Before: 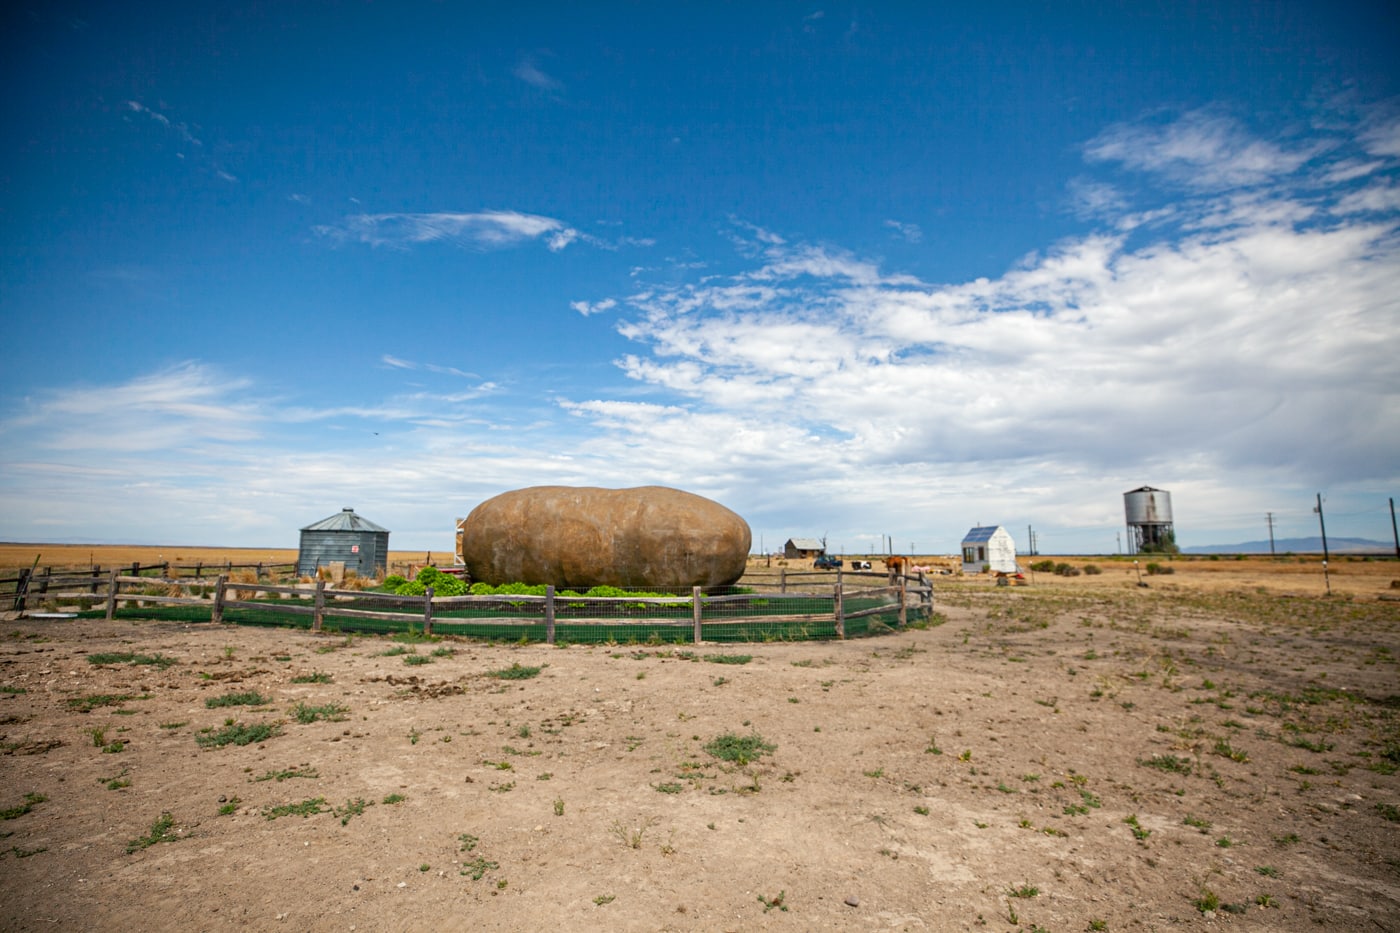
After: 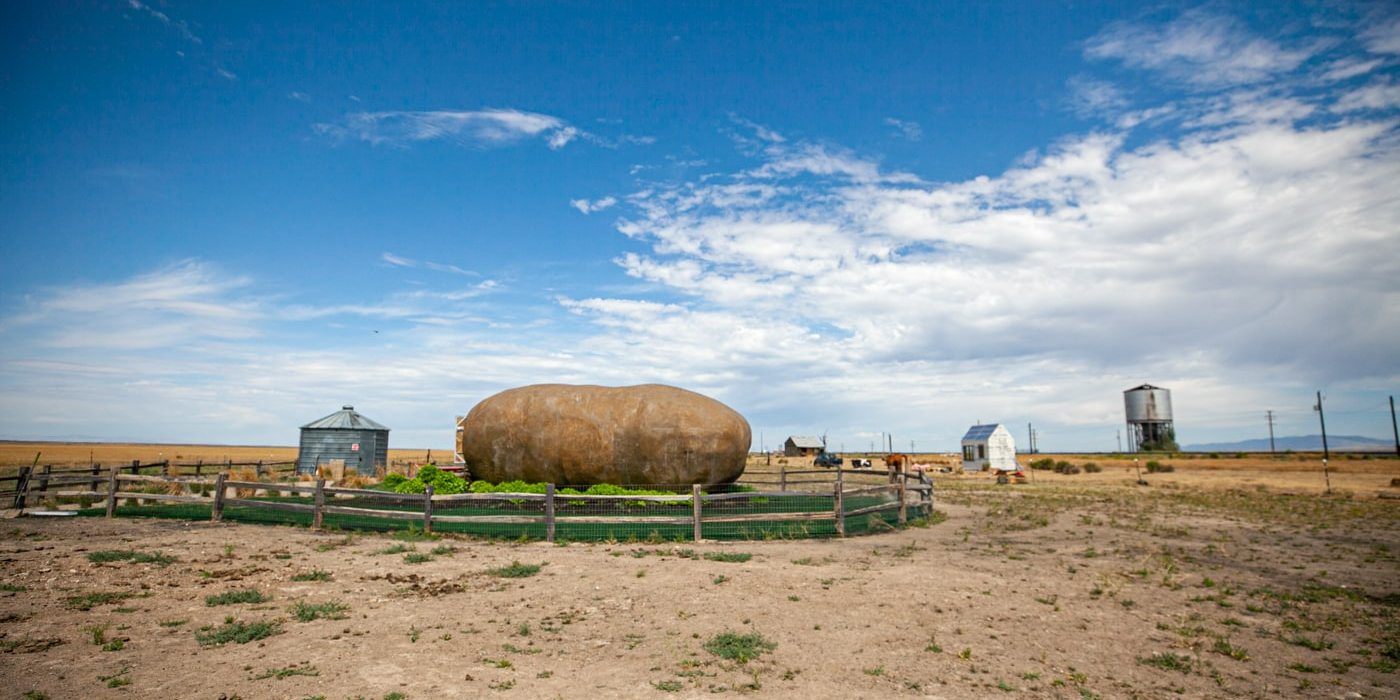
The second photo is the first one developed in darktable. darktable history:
crop: top 11.016%, bottom 13.87%
